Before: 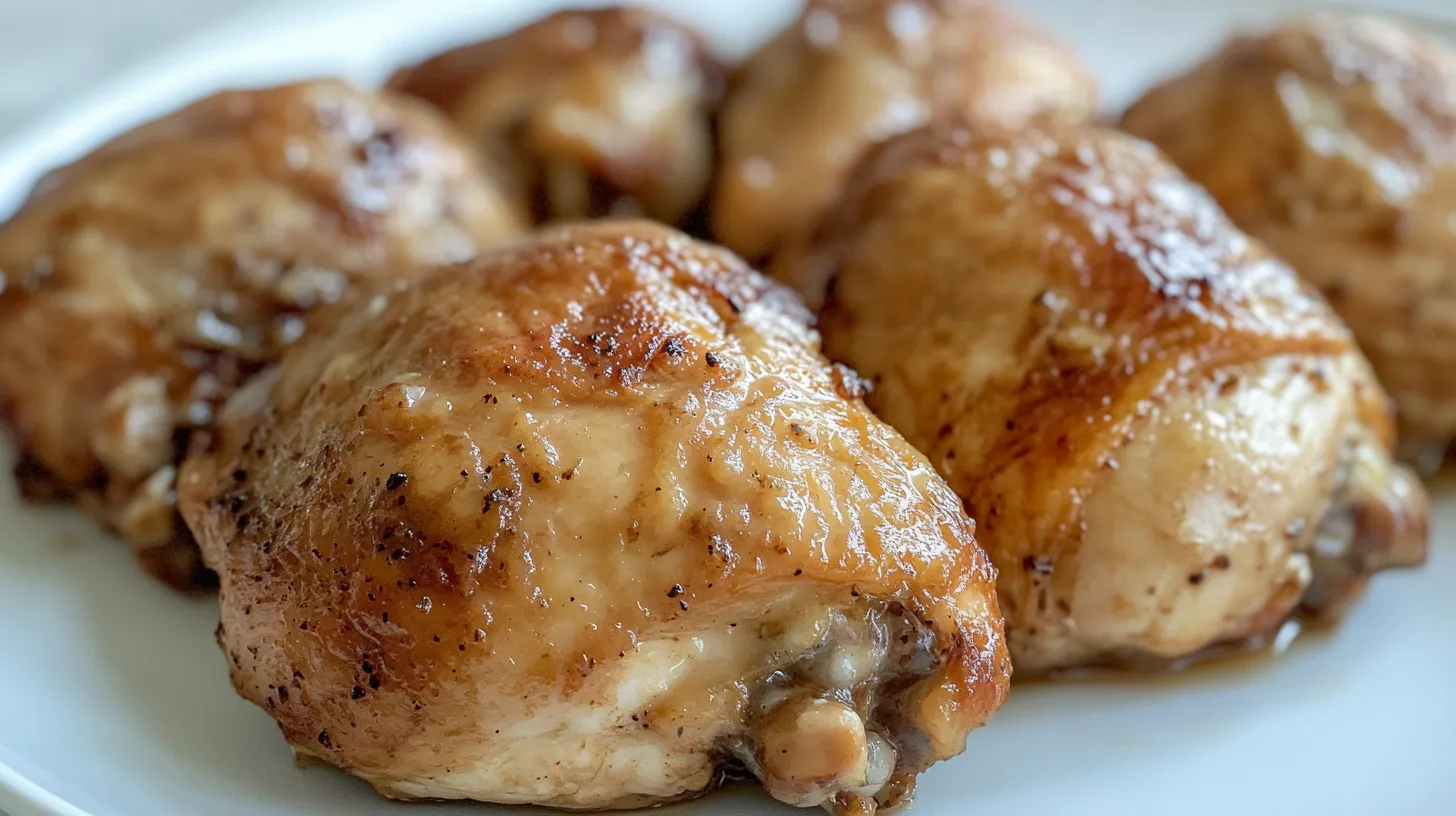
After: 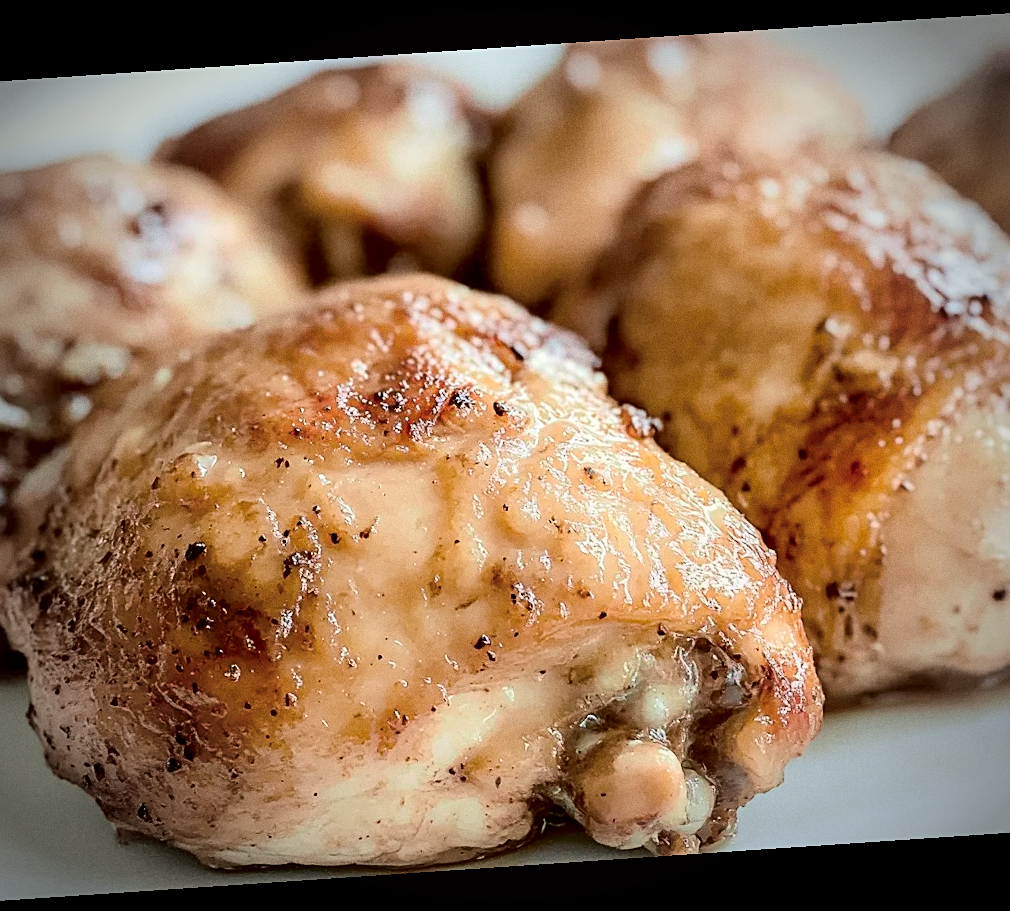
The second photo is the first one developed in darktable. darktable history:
exposure: exposure 0.207 EV, compensate highlight preservation false
sharpen: on, module defaults
tone curve: curves: ch0 [(0, 0) (0.049, 0.01) (0.154, 0.081) (0.491, 0.56) (0.739, 0.794) (0.992, 0.937)]; ch1 [(0, 0) (0.172, 0.123) (0.317, 0.272) (0.401, 0.422) (0.499, 0.497) (0.531, 0.54) (0.615, 0.603) (0.741, 0.783) (1, 1)]; ch2 [(0, 0) (0.411, 0.424) (0.462, 0.483) (0.544, 0.56) (0.686, 0.638) (1, 1)], color space Lab, independent channels, preserve colors none
crop and rotate: left 15.754%, right 17.579%
color balance rgb: linear chroma grading › shadows 32%, linear chroma grading › global chroma -2%, linear chroma grading › mid-tones 4%, perceptual saturation grading › global saturation -2%, perceptual saturation grading › highlights -8%, perceptual saturation grading › mid-tones 8%, perceptual saturation grading › shadows 4%, perceptual brilliance grading › highlights 8%, perceptual brilliance grading › mid-tones 4%, perceptual brilliance grading › shadows 2%, global vibrance 16%, saturation formula JzAzBz (2021)
grain: coarseness 0.09 ISO
rotate and perspective: rotation -4.2°, shear 0.006, automatic cropping off
vignetting: fall-off start 75%, brightness -0.692, width/height ratio 1.084
